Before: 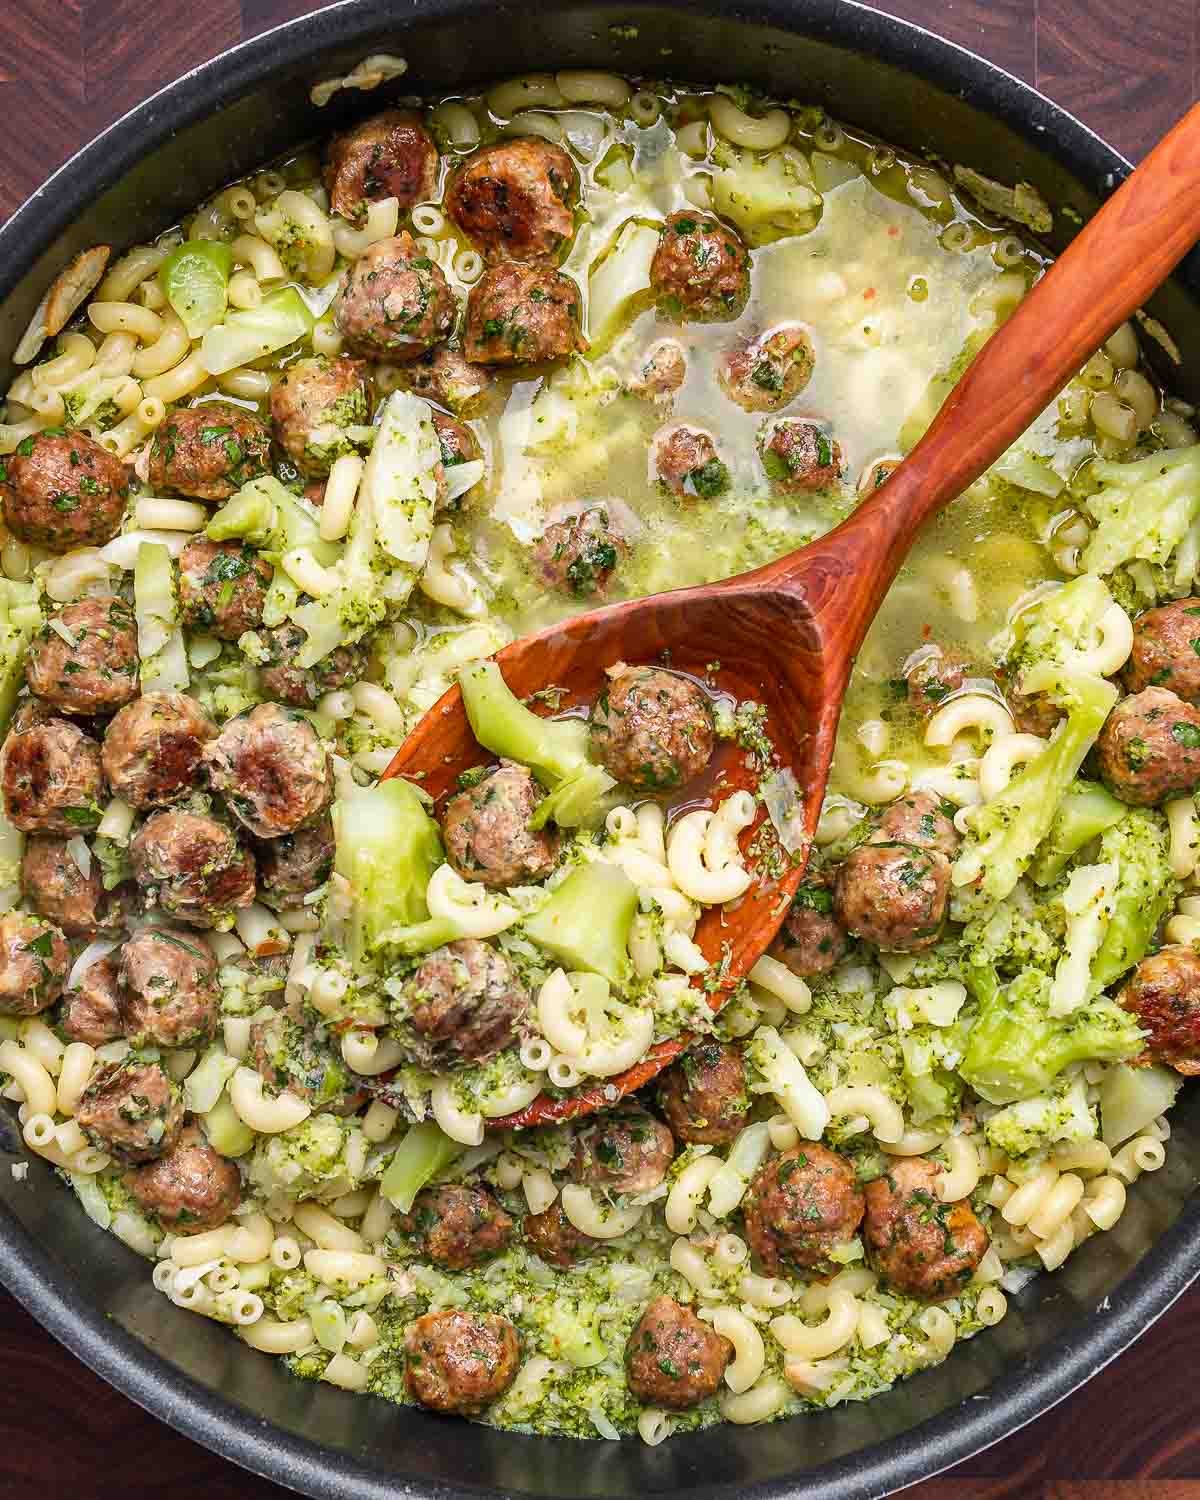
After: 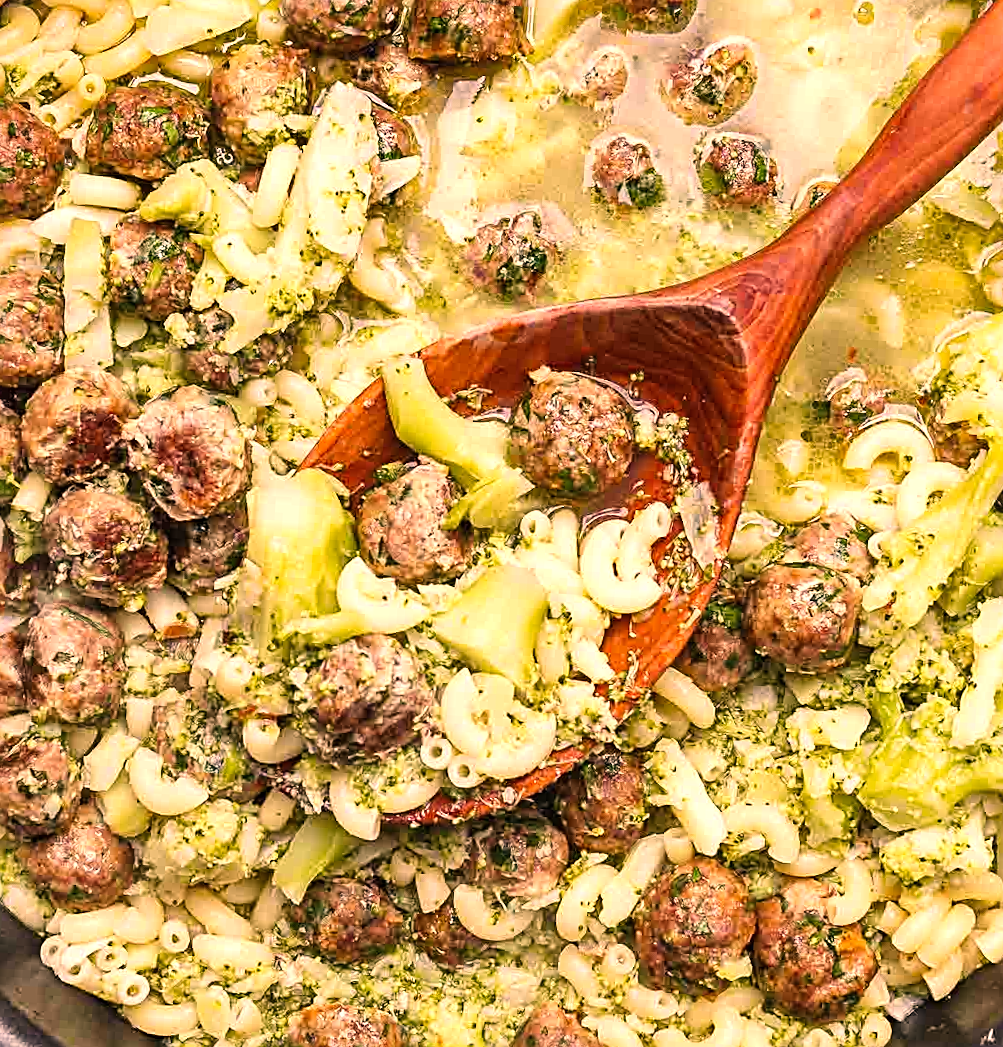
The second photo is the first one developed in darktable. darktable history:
exposure: black level correction -0.002, exposure 0.54 EV, compensate highlight preservation false
contrast brightness saturation: saturation -0.173
color correction: highlights a* 17.91, highlights b* 19.06
crop and rotate: angle -3.48°, left 9.799%, top 21.2%, right 12.374%, bottom 12.087%
tone curve: curves: ch0 [(0, 0) (0.087, 0.054) (0.281, 0.245) (0.532, 0.514) (0.835, 0.818) (0.994, 0.955)]; ch1 [(0, 0) (0.27, 0.195) (0.406, 0.435) (0.452, 0.474) (0.495, 0.5) (0.514, 0.508) (0.537, 0.556) (0.654, 0.689) (1, 1)]; ch2 [(0, 0) (0.269, 0.299) (0.459, 0.441) (0.498, 0.499) (0.523, 0.52) (0.551, 0.549) (0.633, 0.625) (0.659, 0.681) (0.718, 0.764) (1, 1)], preserve colors none
sharpen: radius 3.106
